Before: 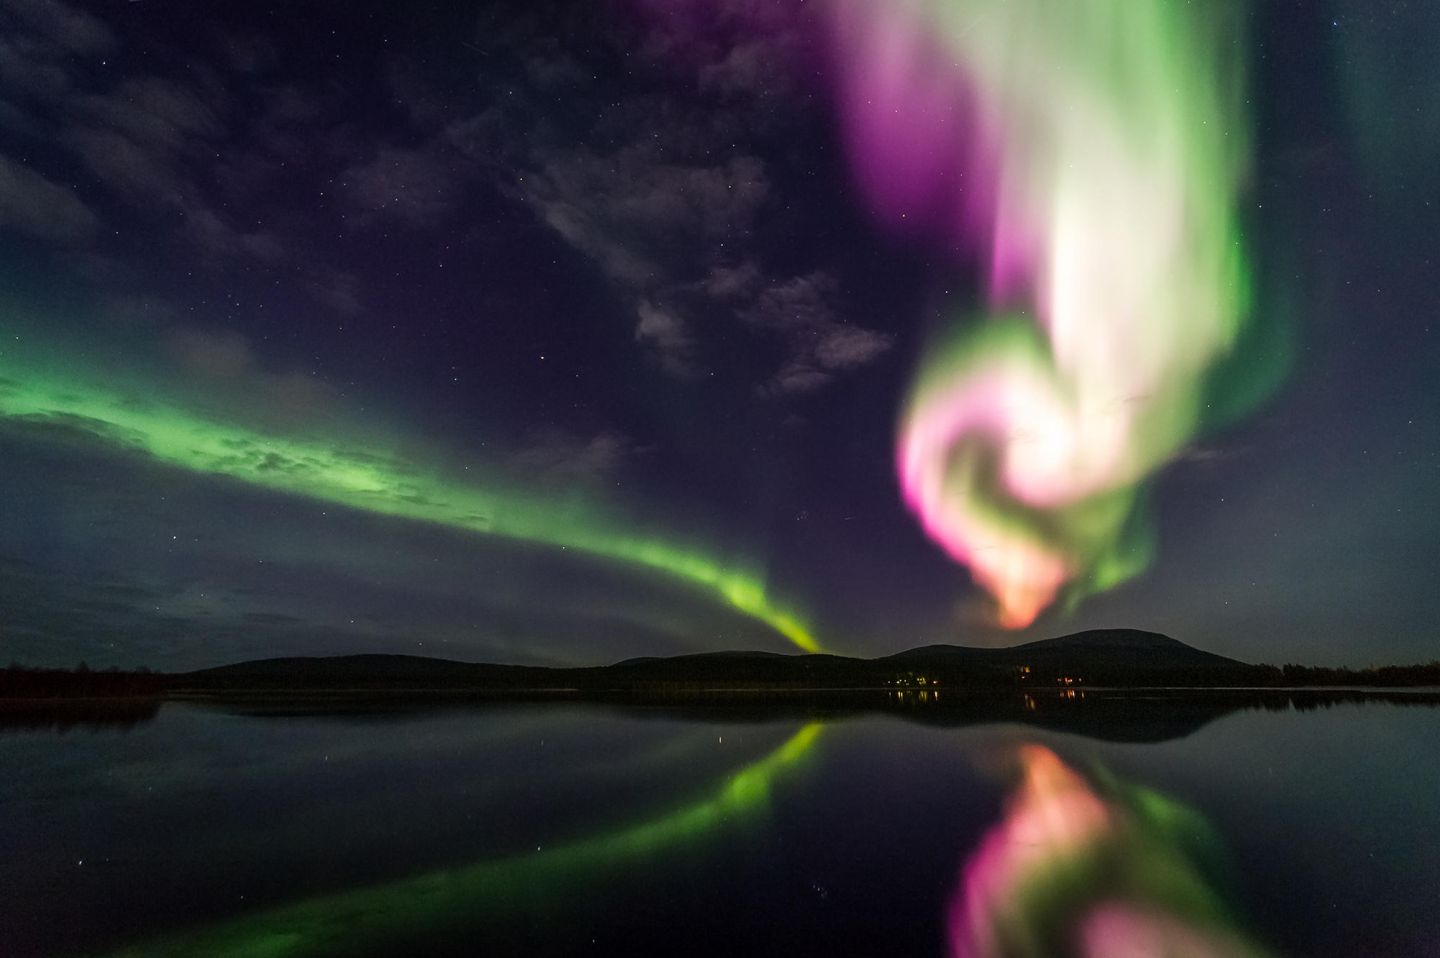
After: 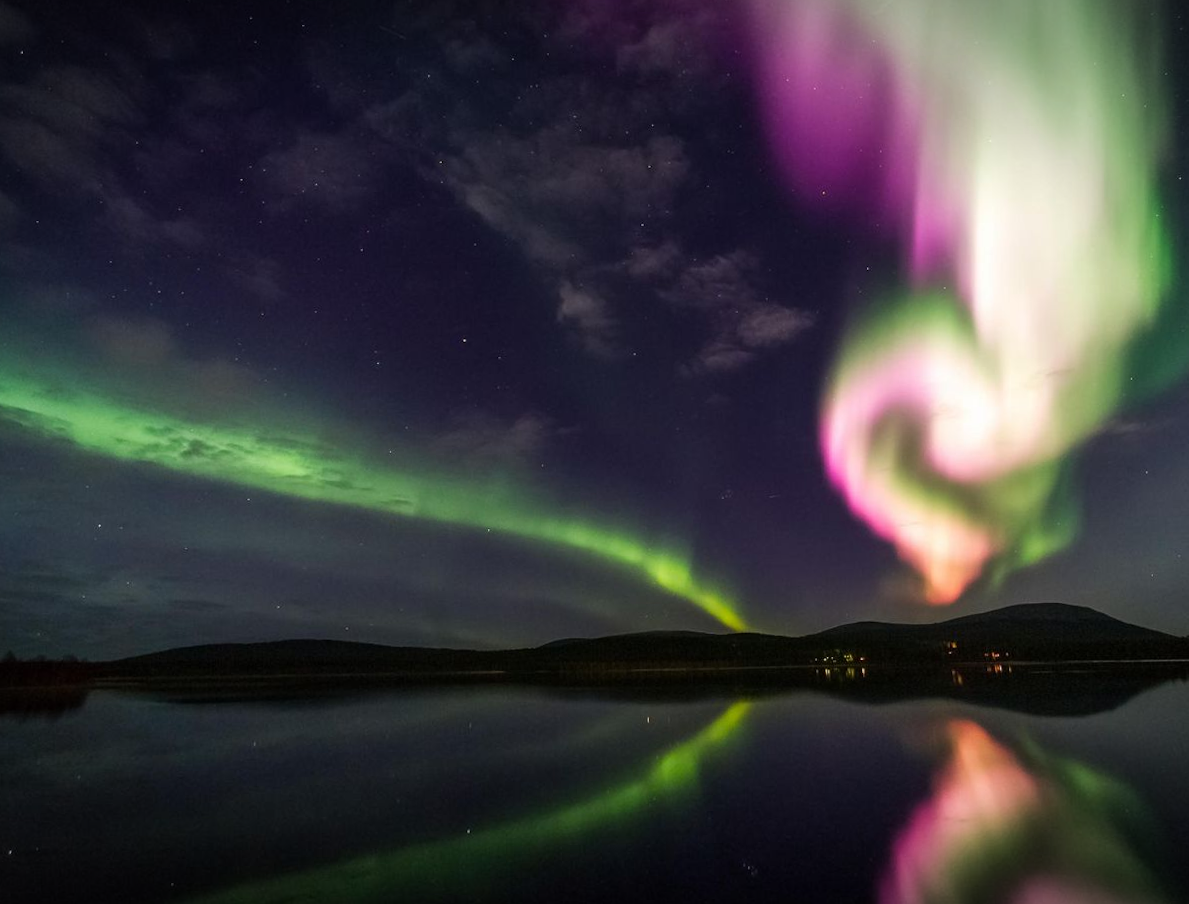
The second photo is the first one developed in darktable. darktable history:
crop and rotate: angle 0.865°, left 4.268%, top 1.069%, right 11.28%, bottom 2.43%
vignetting: fall-off start 99.64%, width/height ratio 1.305
